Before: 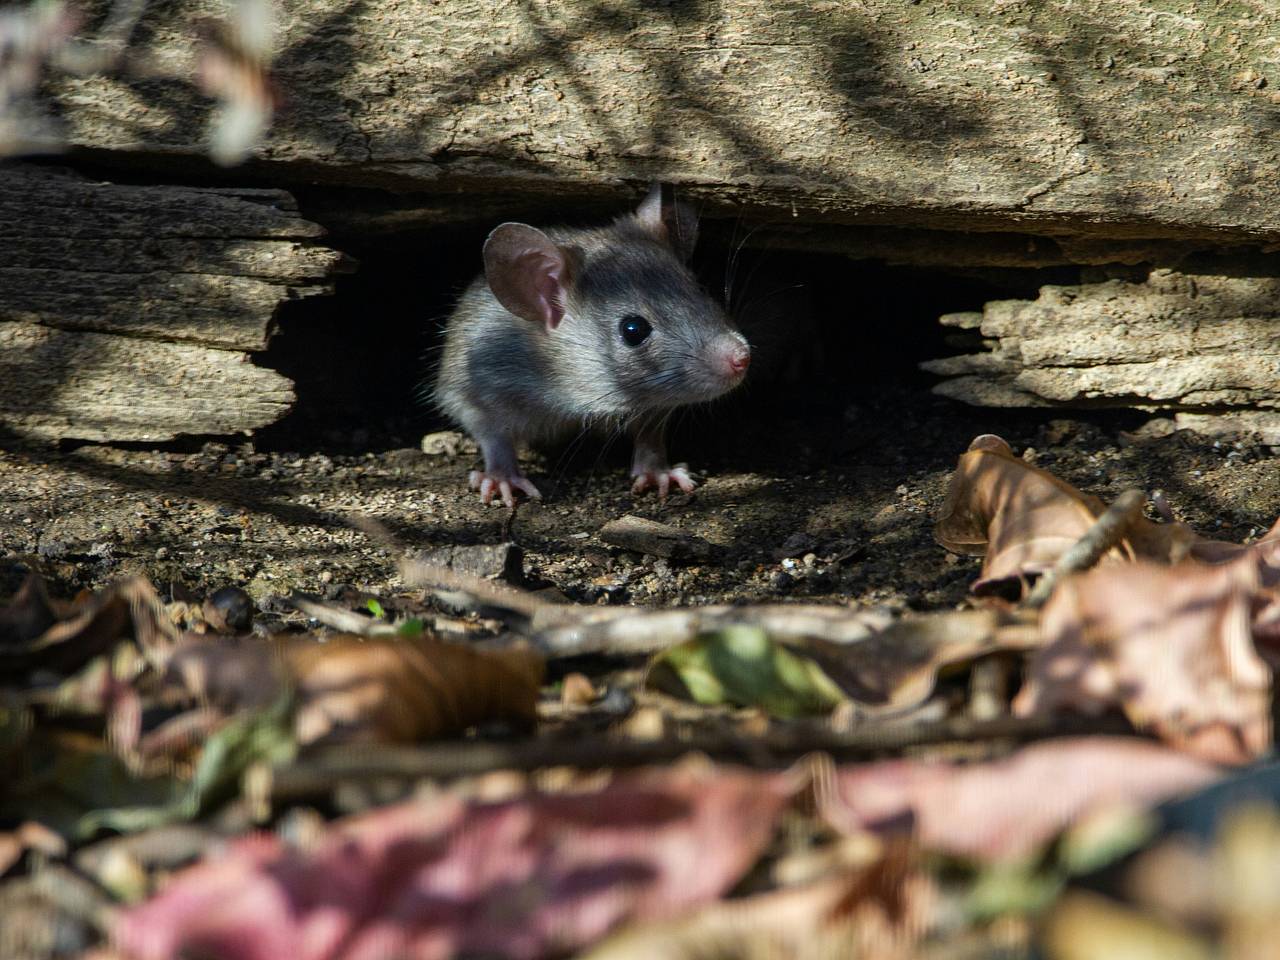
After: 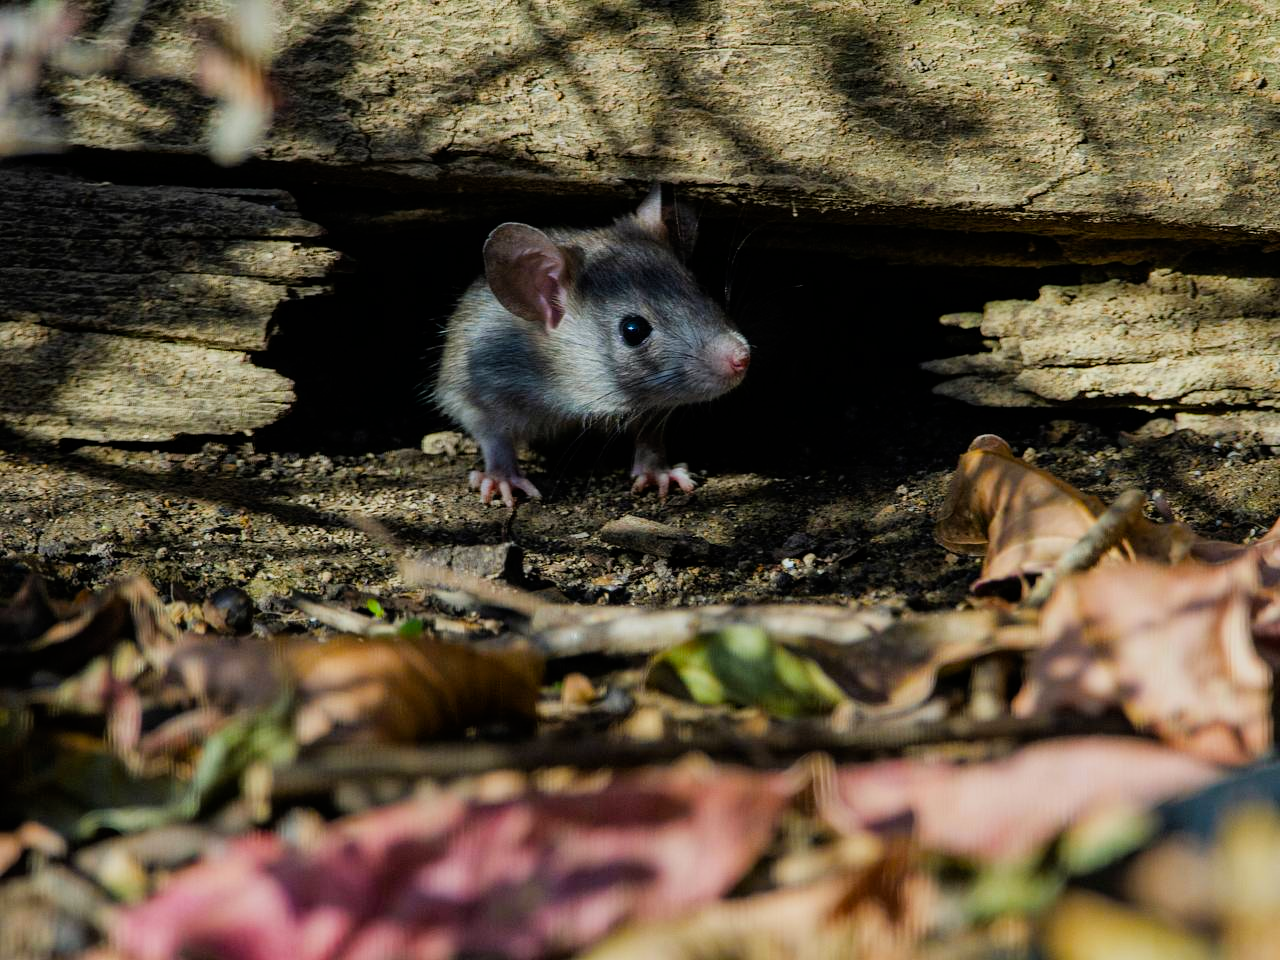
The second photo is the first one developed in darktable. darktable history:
color balance rgb: perceptual saturation grading › global saturation 20%, global vibrance 20%
filmic rgb: white relative exposure 3.85 EV, hardness 4.3
tone equalizer: on, module defaults
